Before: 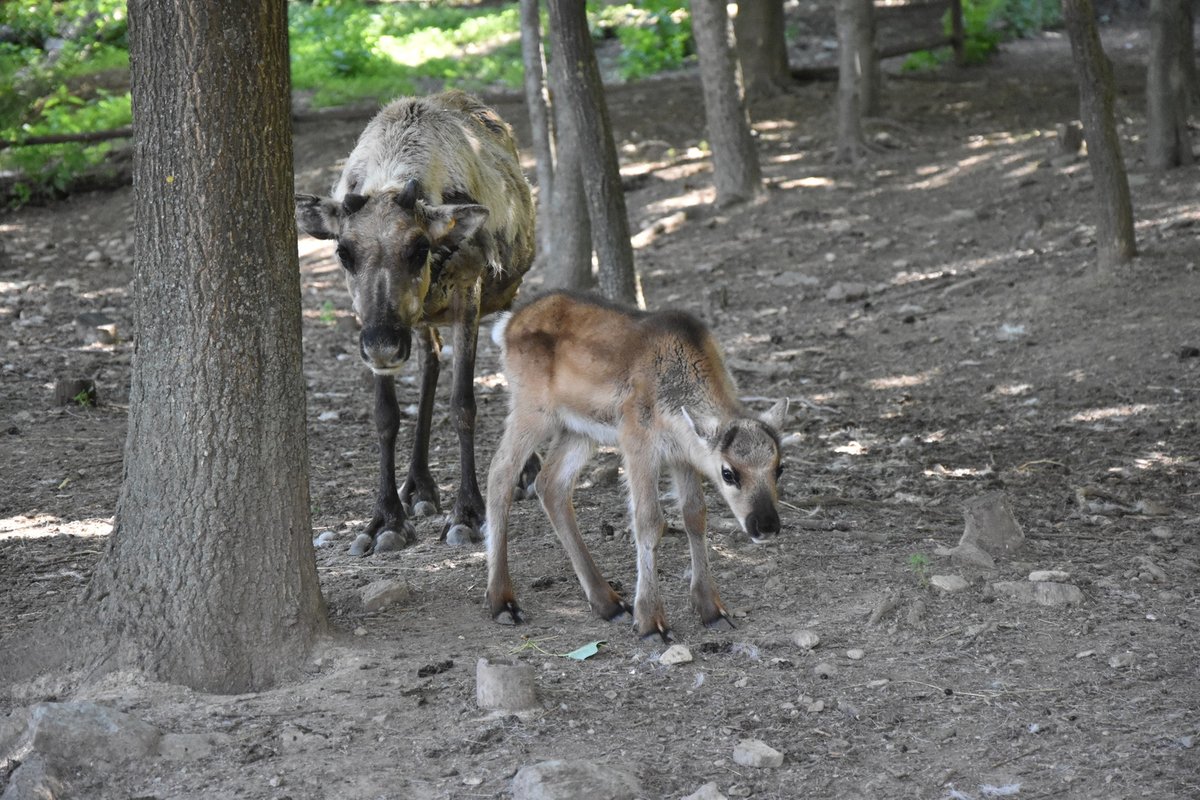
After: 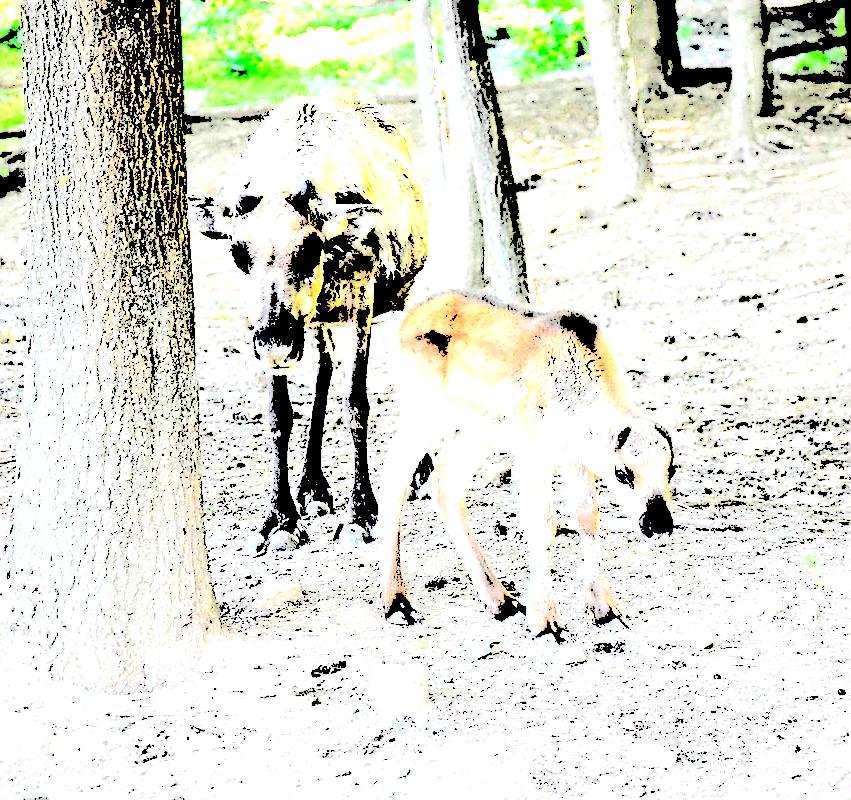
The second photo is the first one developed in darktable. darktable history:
crop and rotate: left 8.946%, right 20.122%
sharpen: on, module defaults
levels: gray 50.71%, levels [0.246, 0.256, 0.506]
tone curve: curves: ch0 [(0, 0.003) (0.044, 0.032) (0.12, 0.089) (0.197, 0.168) (0.281, 0.273) (0.468, 0.548) (0.588, 0.71) (0.701, 0.815) (0.86, 0.922) (1, 0.982)]; ch1 [(0, 0) (0.247, 0.215) (0.433, 0.382) (0.466, 0.426) (0.493, 0.481) (0.501, 0.5) (0.517, 0.524) (0.557, 0.582) (0.598, 0.651) (0.671, 0.735) (0.796, 0.85) (1, 1)]; ch2 [(0, 0) (0.249, 0.216) (0.357, 0.317) (0.448, 0.432) (0.478, 0.492) (0.498, 0.499) (0.517, 0.53) (0.537, 0.57) (0.569, 0.623) (0.61, 0.663) (0.706, 0.75) (0.808, 0.809) (0.991, 0.968)], preserve colors none
